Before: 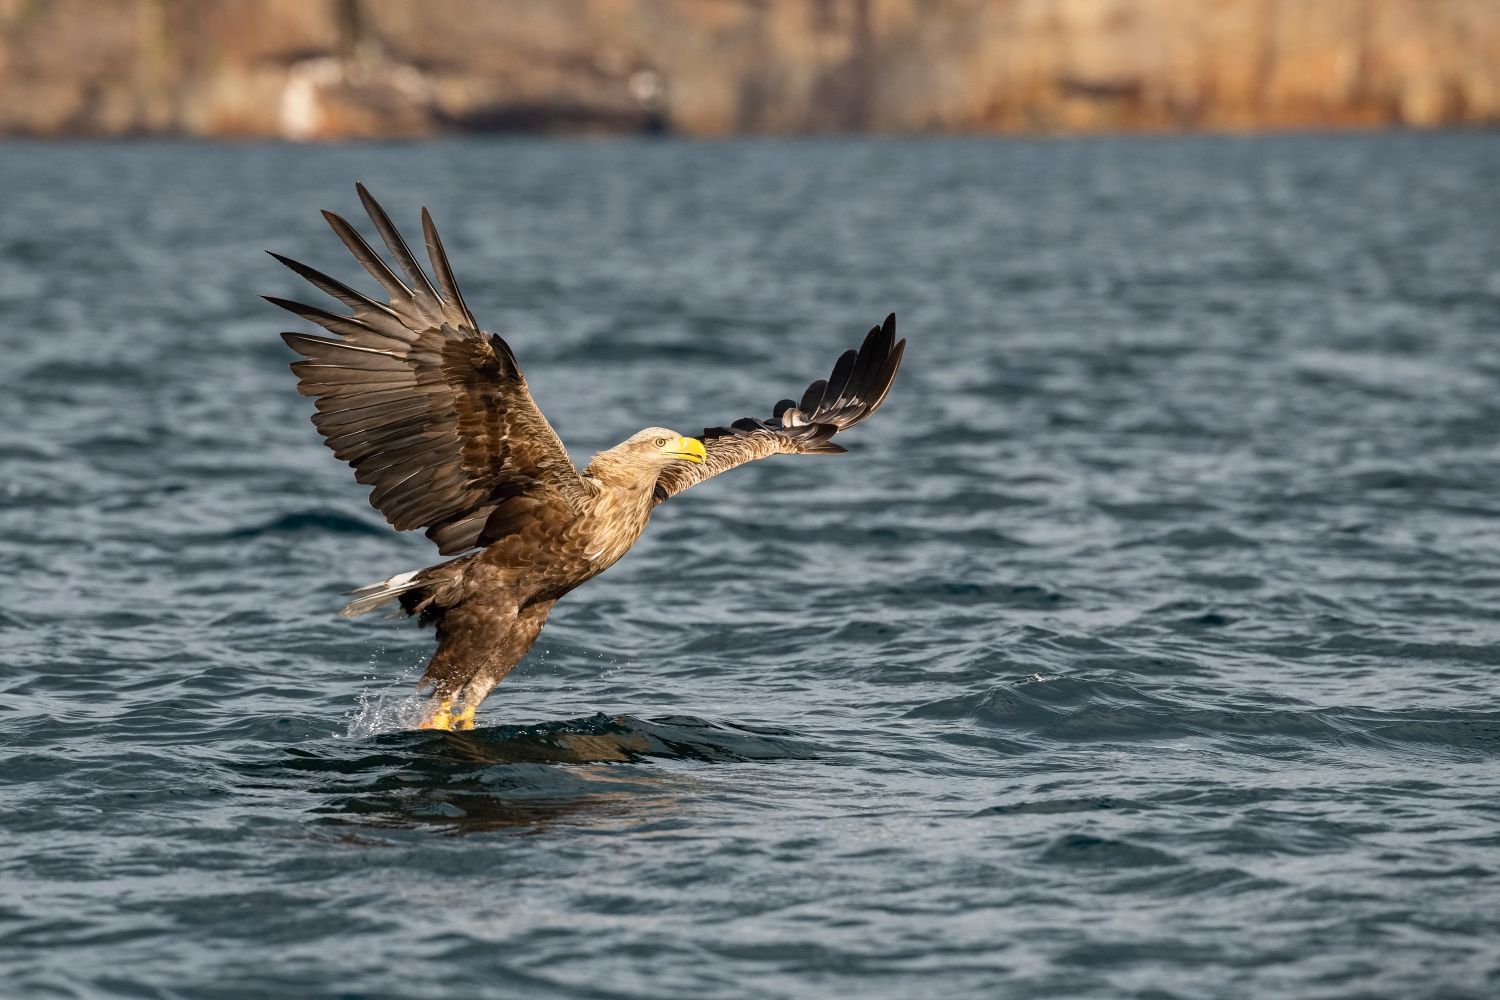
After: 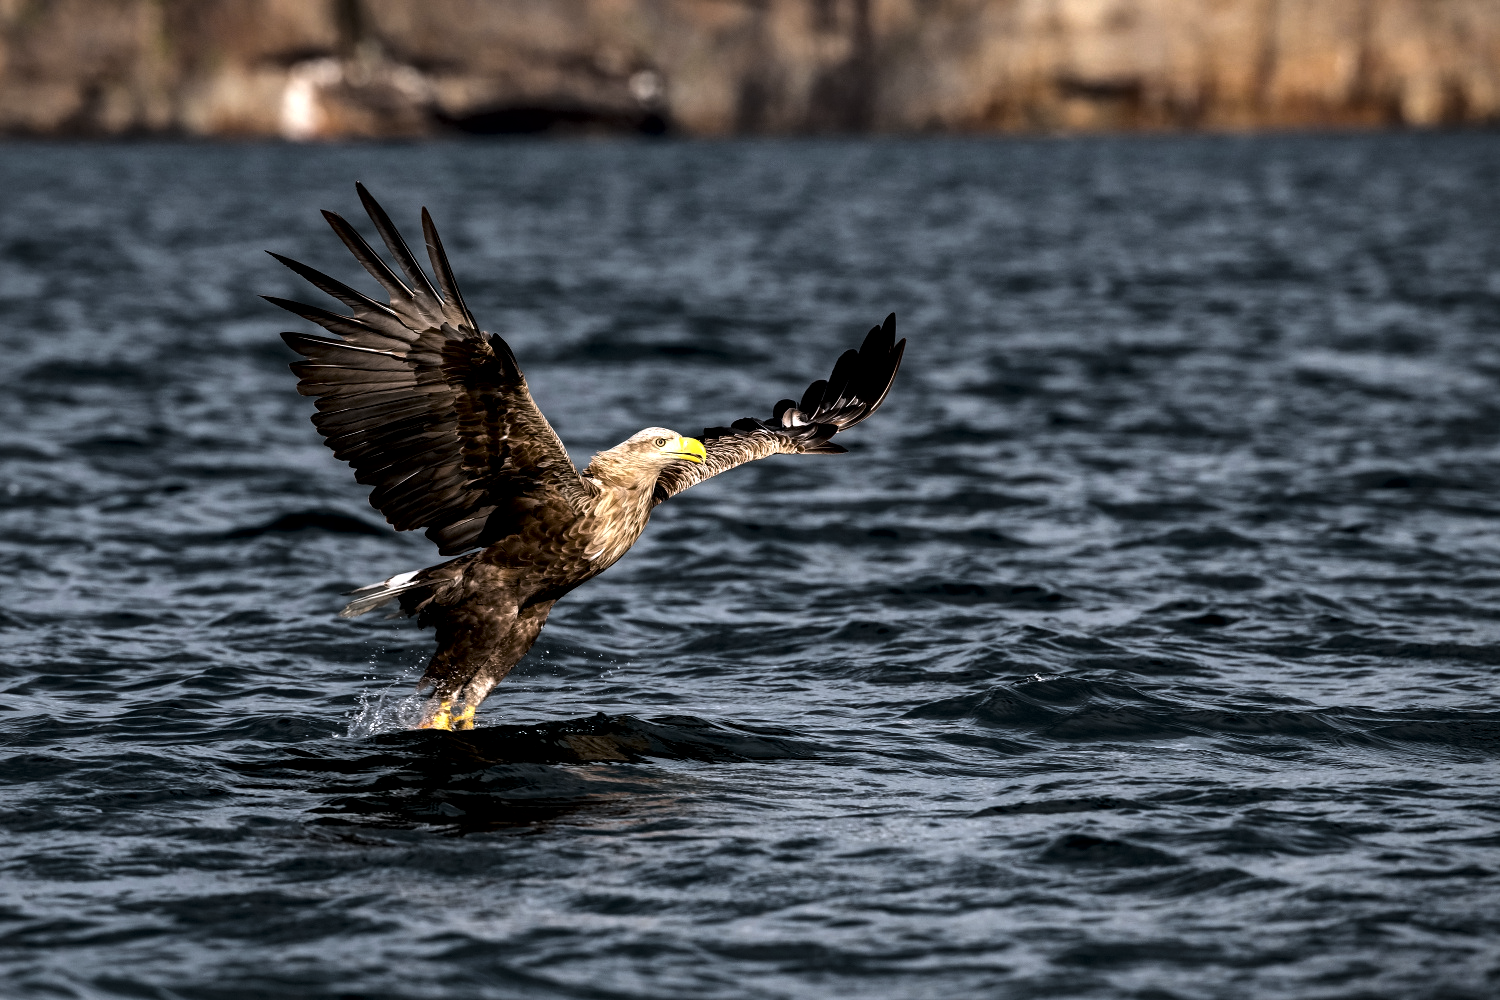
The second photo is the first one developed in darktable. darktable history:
local contrast: mode bilateral grid, contrast 21, coarseness 50, detail 139%, midtone range 0.2
levels: levels [0, 0.618, 1]
color calibration: gray › normalize channels true, illuminant as shot in camera, x 0.358, y 0.373, temperature 4628.91 K, gamut compression 0.008
tone equalizer: -8 EV -0.416 EV, -7 EV -0.359 EV, -6 EV -0.368 EV, -5 EV -0.205 EV, -3 EV 0.228 EV, -2 EV 0.324 EV, -1 EV 0.412 EV, +0 EV 0.436 EV
exposure: black level correction 0.016, exposure -0.007 EV
